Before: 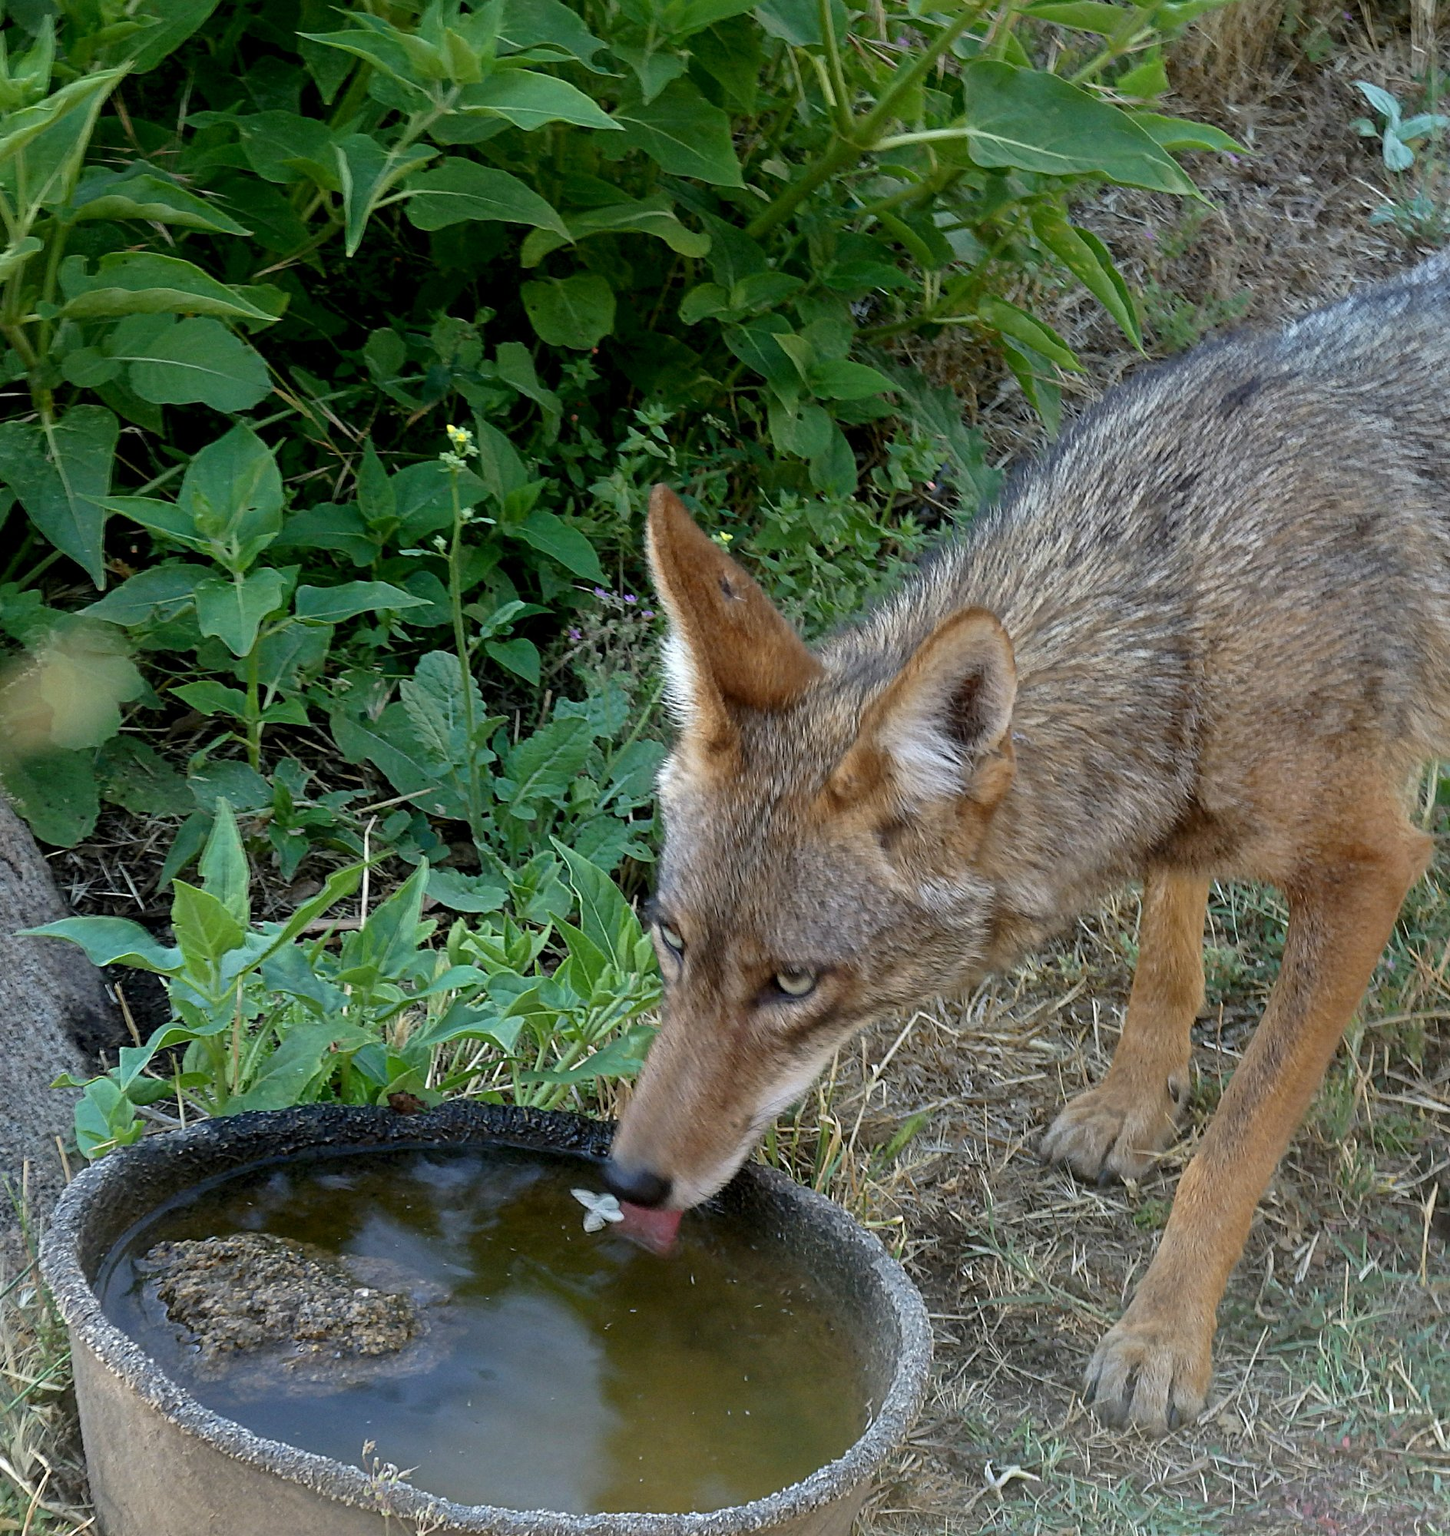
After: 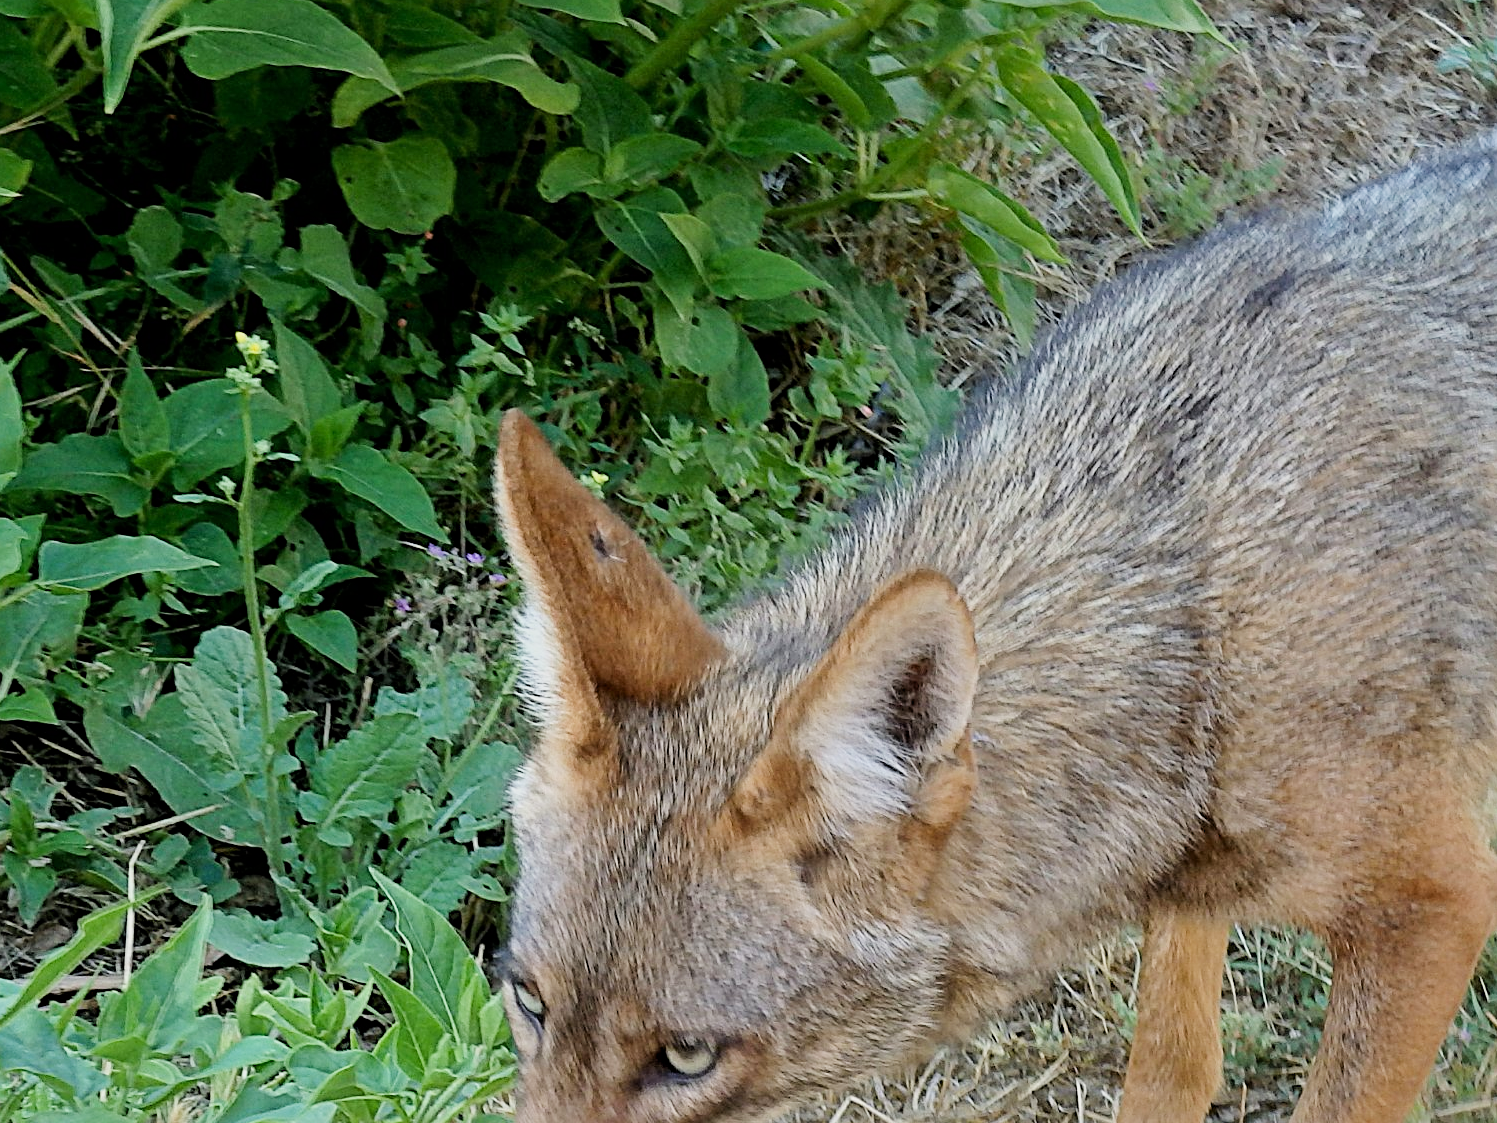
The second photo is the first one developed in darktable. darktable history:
crop: left 18.347%, top 11.093%, right 2.356%, bottom 32.75%
sharpen: radius 2.523, amount 0.319
filmic rgb: black relative exposure -16 EV, white relative exposure 6.92 EV, hardness 4.69
exposure: exposure 0.723 EV, compensate highlight preservation false
tone equalizer: edges refinement/feathering 500, mask exposure compensation -1.57 EV, preserve details no
